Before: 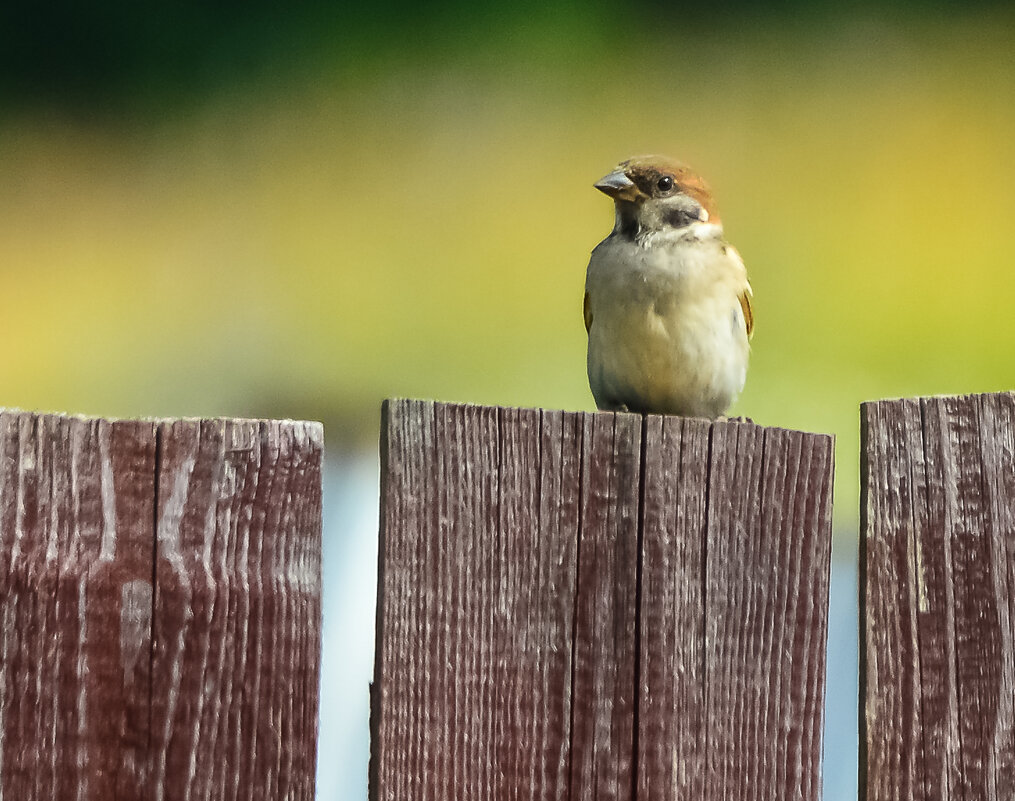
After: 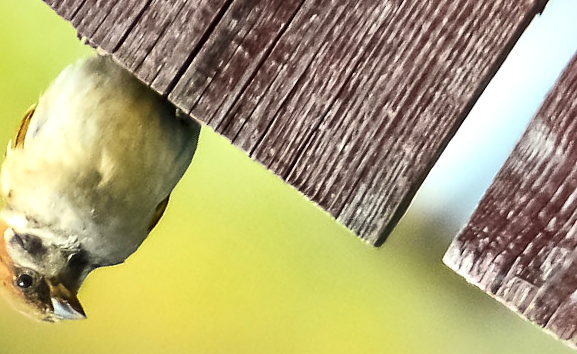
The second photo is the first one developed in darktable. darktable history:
contrast brightness saturation: contrast 0.2, brightness 0.163, saturation 0.218
crop and rotate: angle 147.92°, left 9.149%, top 15.606%, right 4.391%, bottom 17.036%
local contrast: mode bilateral grid, contrast 71, coarseness 76, detail 180%, midtone range 0.2
